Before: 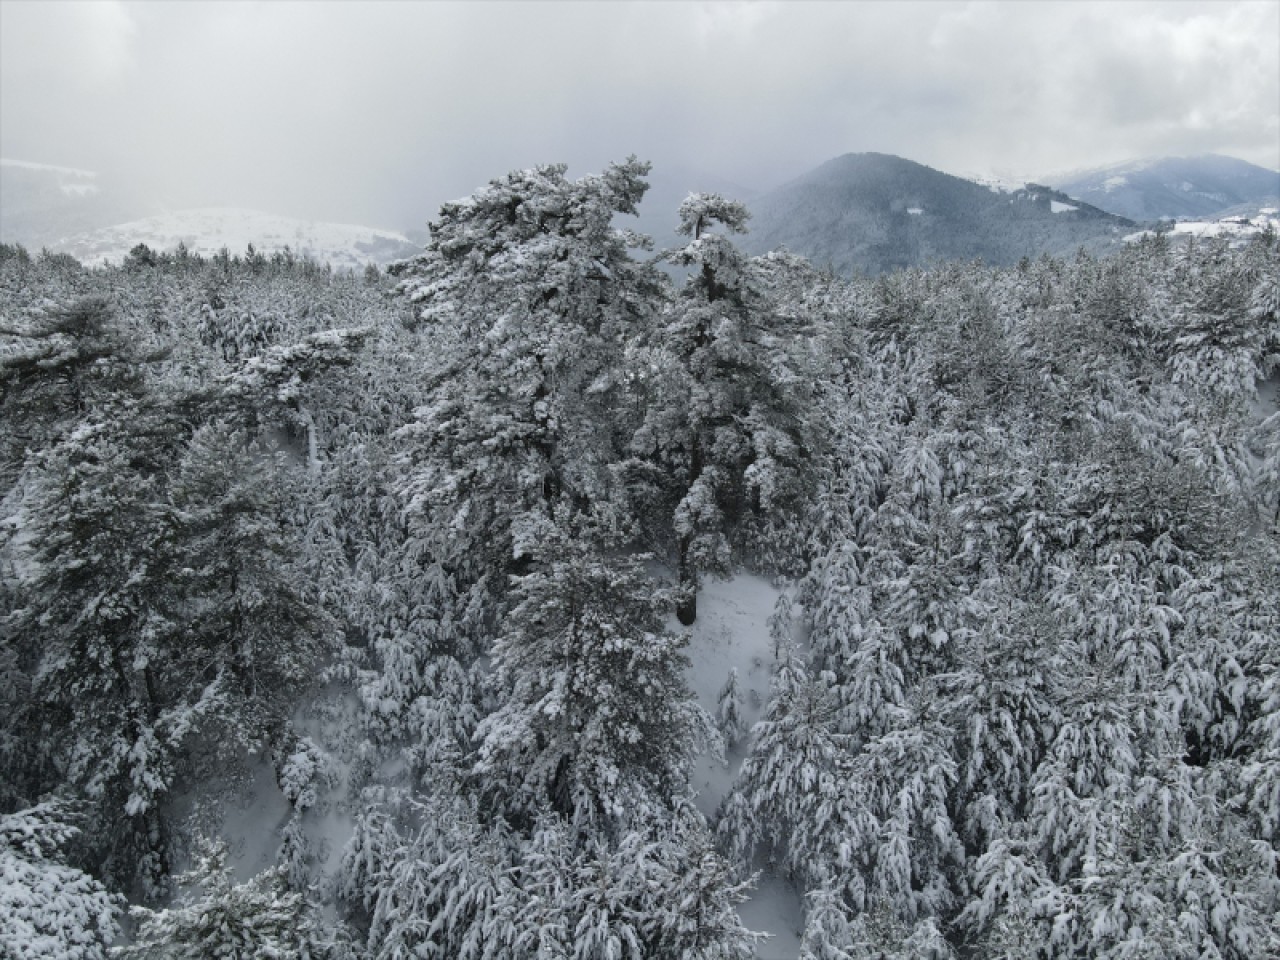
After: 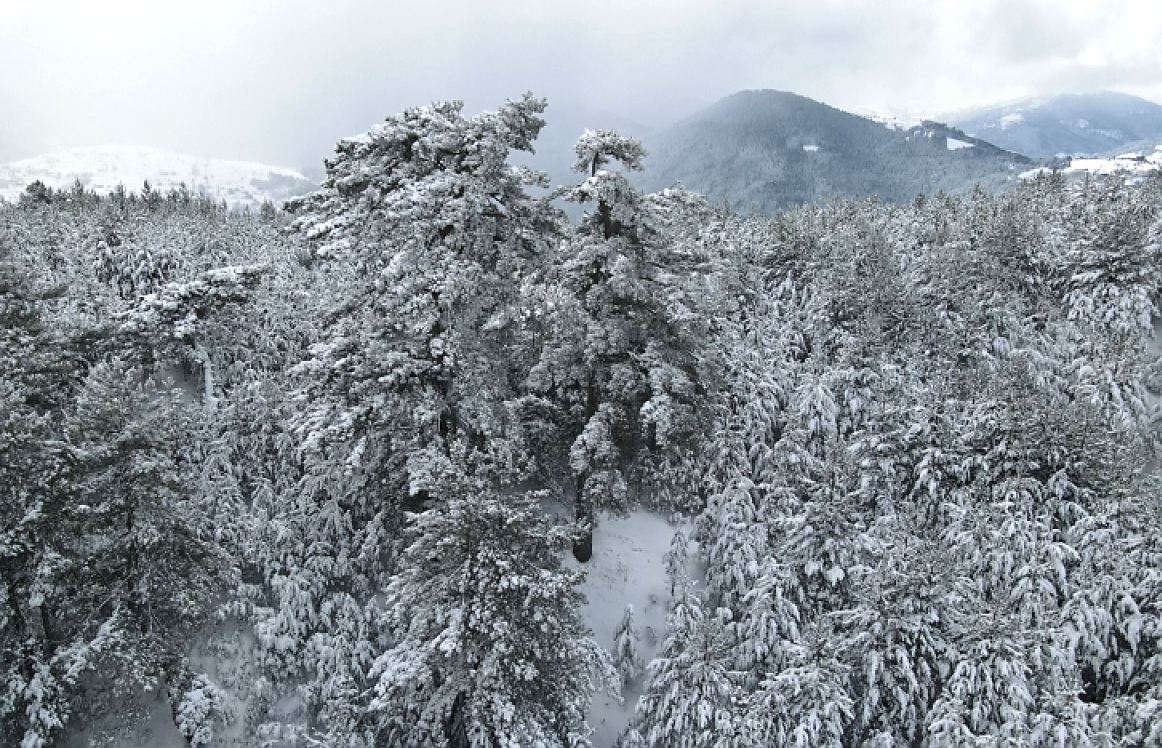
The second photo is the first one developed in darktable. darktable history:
sharpen: radius 1.864, amount 0.398, threshold 1.271
crop: left 8.155%, top 6.611%, bottom 15.385%
exposure: exposure 0.507 EV, compensate highlight preservation false
contrast brightness saturation: contrast -0.02, brightness -0.01, saturation 0.03
